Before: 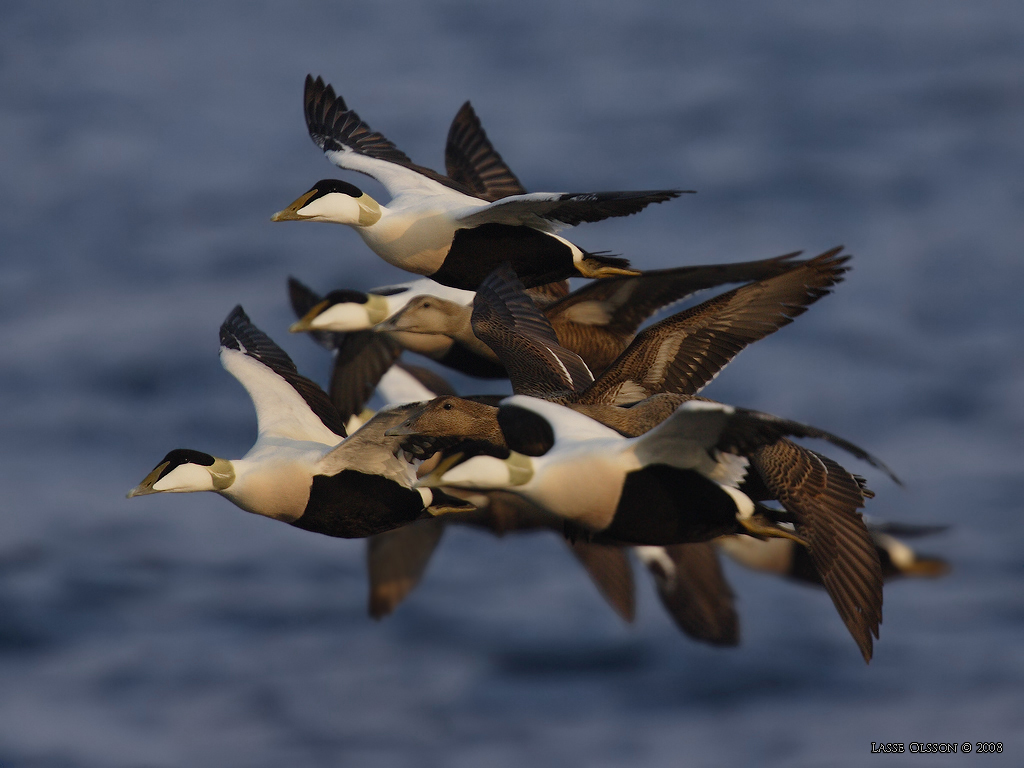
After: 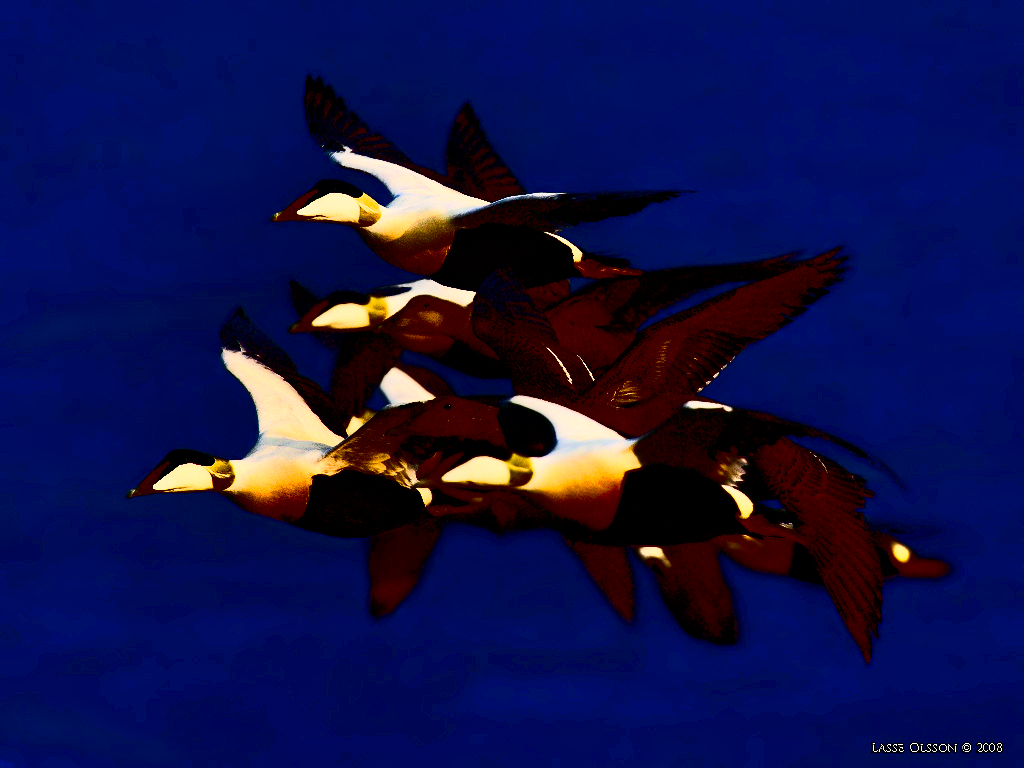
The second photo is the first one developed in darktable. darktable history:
haze removal: adaptive false
contrast brightness saturation: contrast 0.77, brightness -1, saturation 1
shadows and highlights: white point adjustment 1, soften with gaussian
